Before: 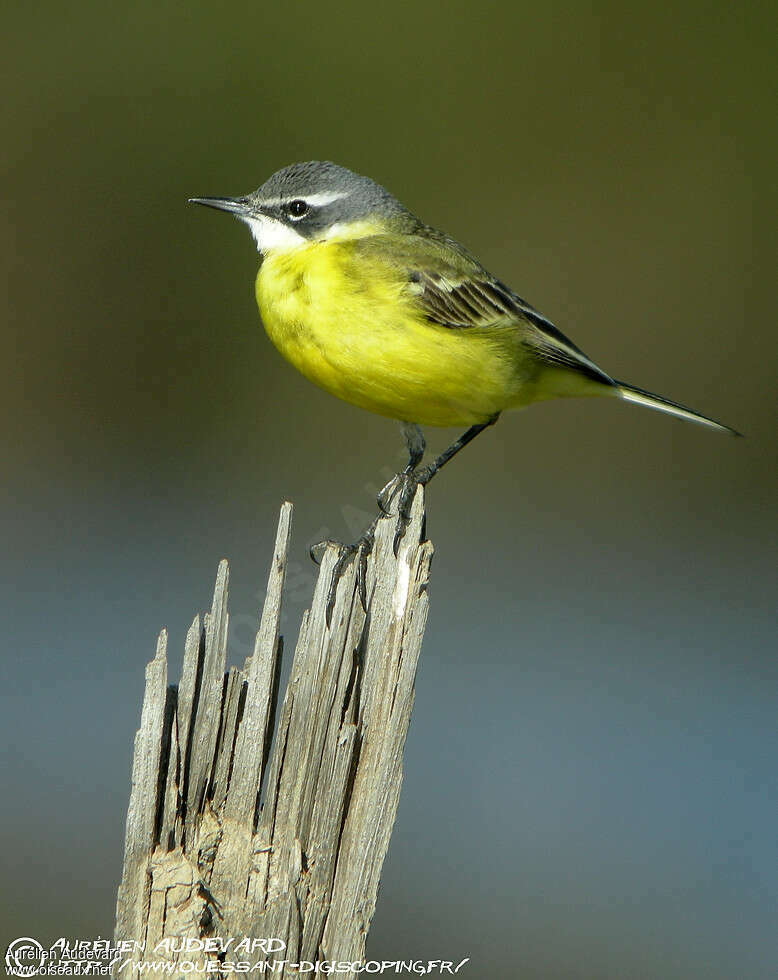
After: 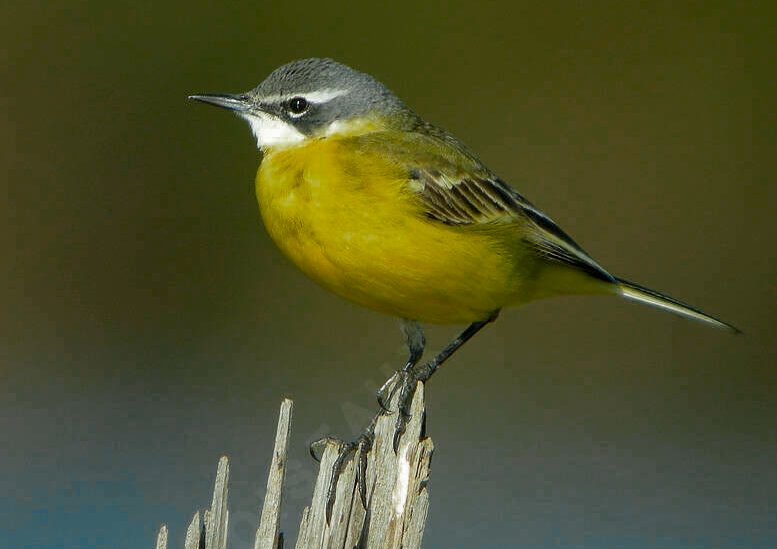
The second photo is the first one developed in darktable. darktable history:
crop and rotate: top 10.605%, bottom 33.274%
color zones: curves: ch0 [(0, 0.553) (0.123, 0.58) (0.23, 0.419) (0.468, 0.155) (0.605, 0.132) (0.723, 0.063) (0.833, 0.172) (0.921, 0.468)]; ch1 [(0.025, 0.645) (0.229, 0.584) (0.326, 0.551) (0.537, 0.446) (0.599, 0.911) (0.708, 1) (0.805, 0.944)]; ch2 [(0.086, 0.468) (0.254, 0.464) (0.638, 0.564) (0.702, 0.592) (0.768, 0.564)]
